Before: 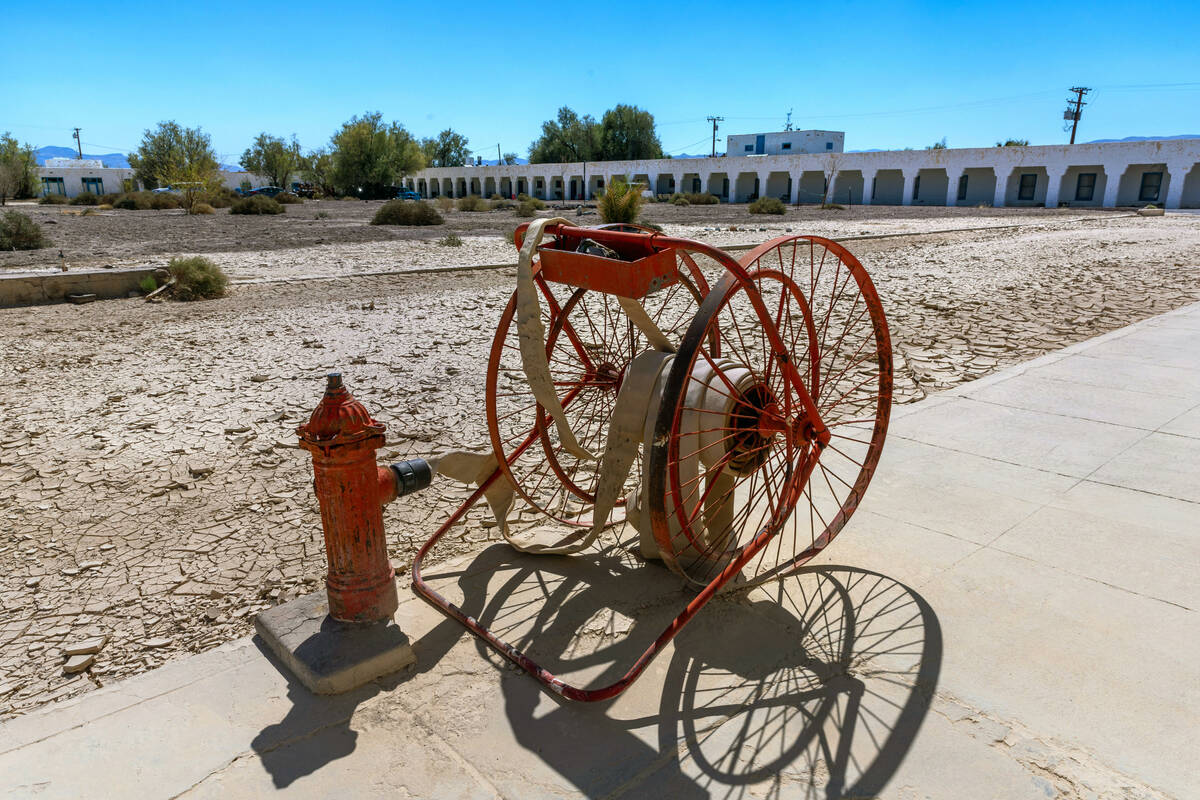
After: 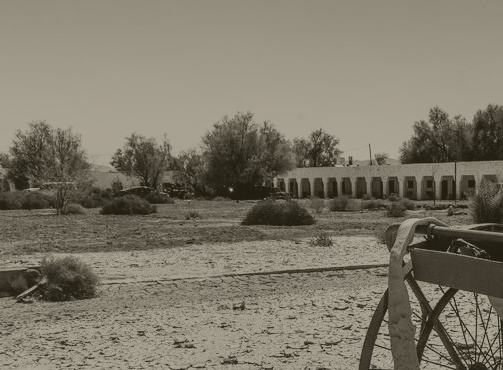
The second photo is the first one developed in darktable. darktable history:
base curve: curves: ch0 [(0, 0) (0.032, 0.025) (0.121, 0.166) (0.206, 0.329) (0.605, 0.79) (1, 1)], preserve colors none
crop and rotate: left 10.817%, top 0.062%, right 47.194%, bottom 53.626%
colorize: hue 41.44°, saturation 22%, source mix 60%, lightness 10.61%
